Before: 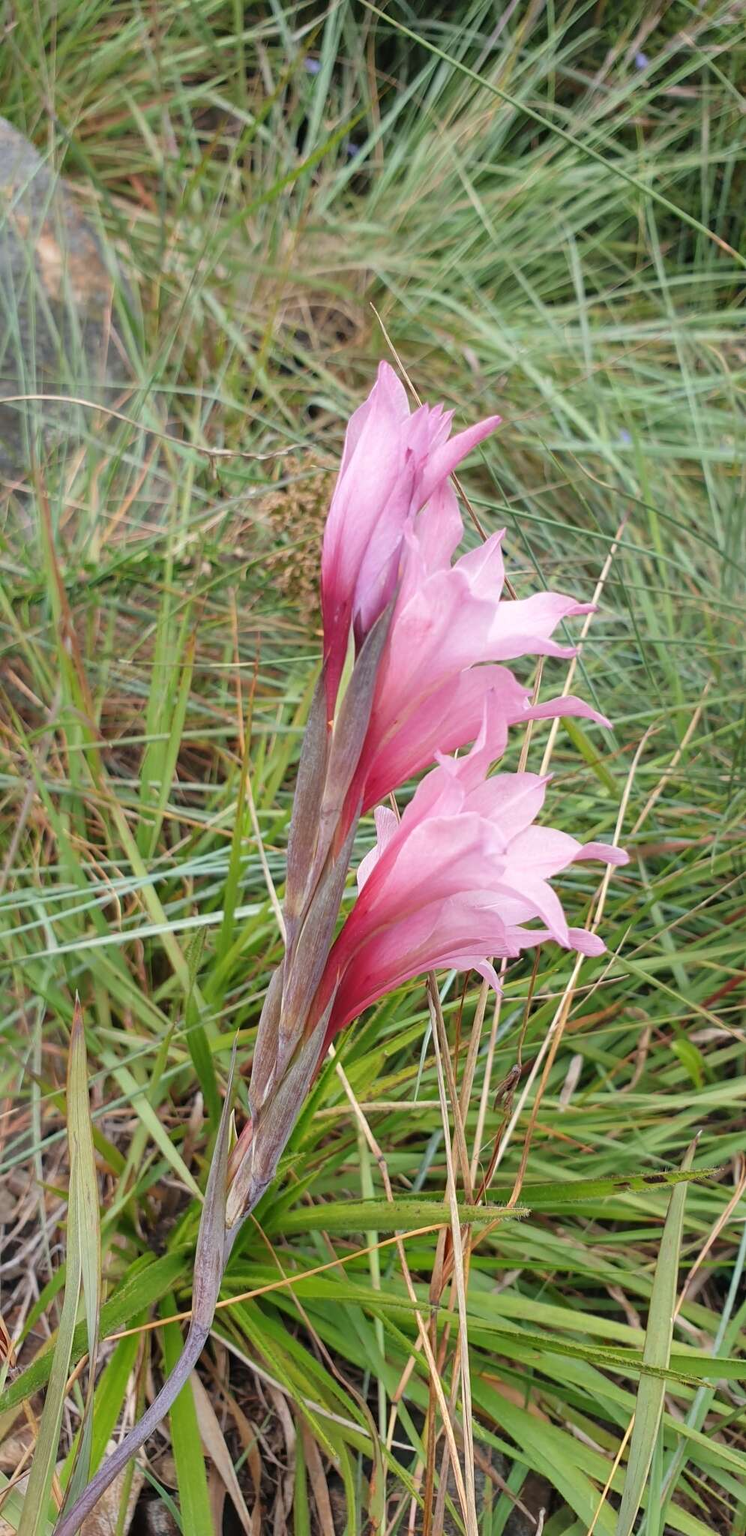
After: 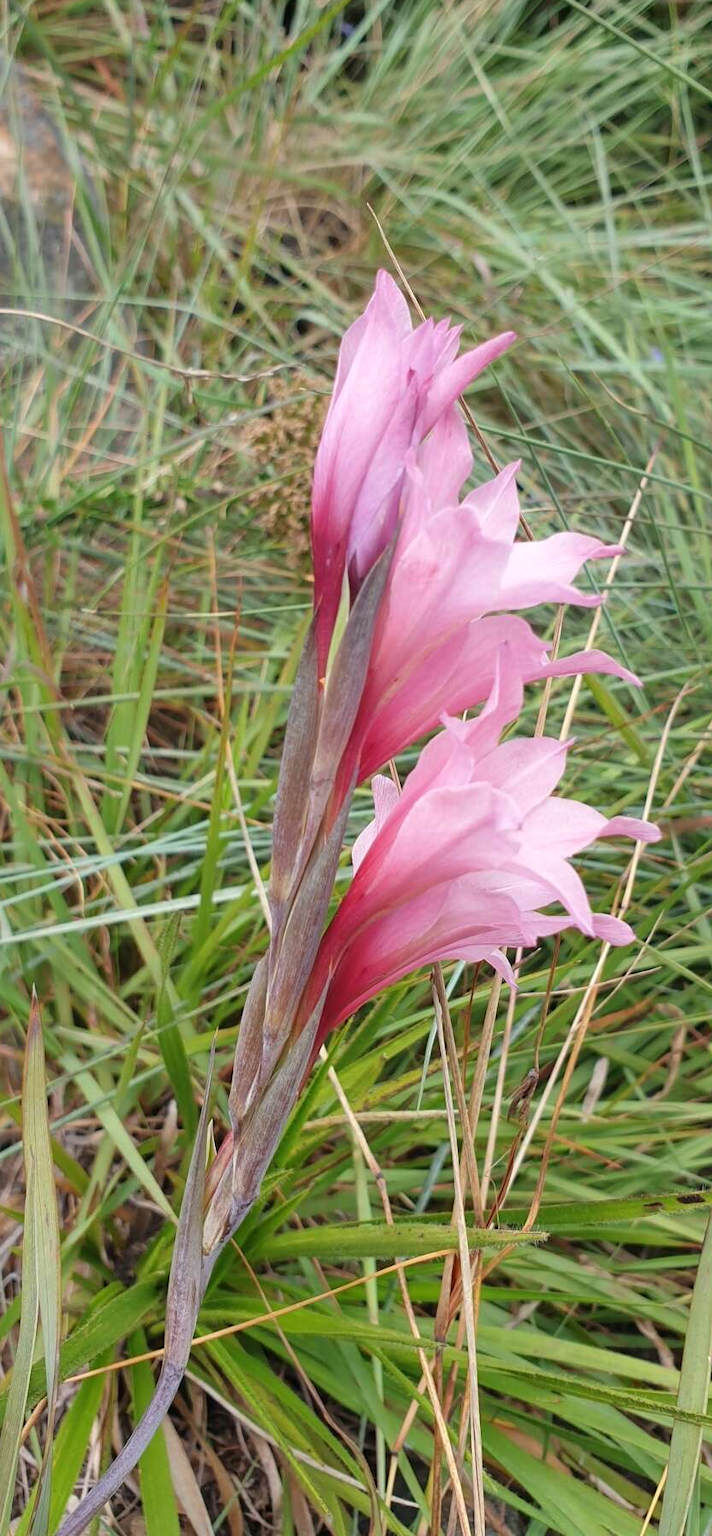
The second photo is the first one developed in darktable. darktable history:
tone equalizer: mask exposure compensation -0.503 EV
crop: left 6.343%, top 8.072%, right 9.551%, bottom 3.867%
